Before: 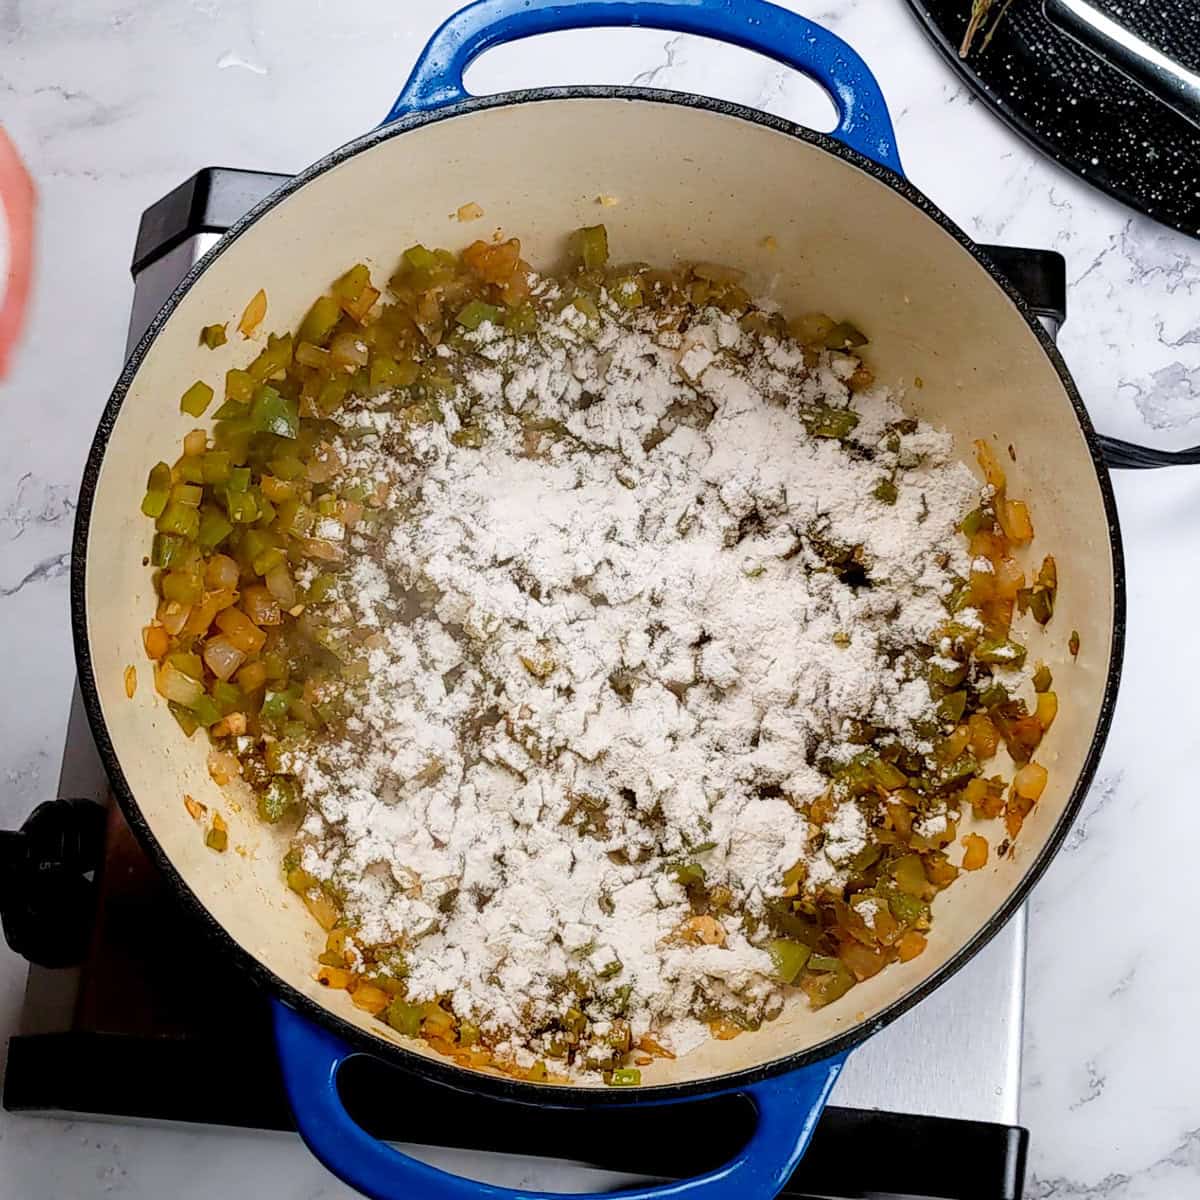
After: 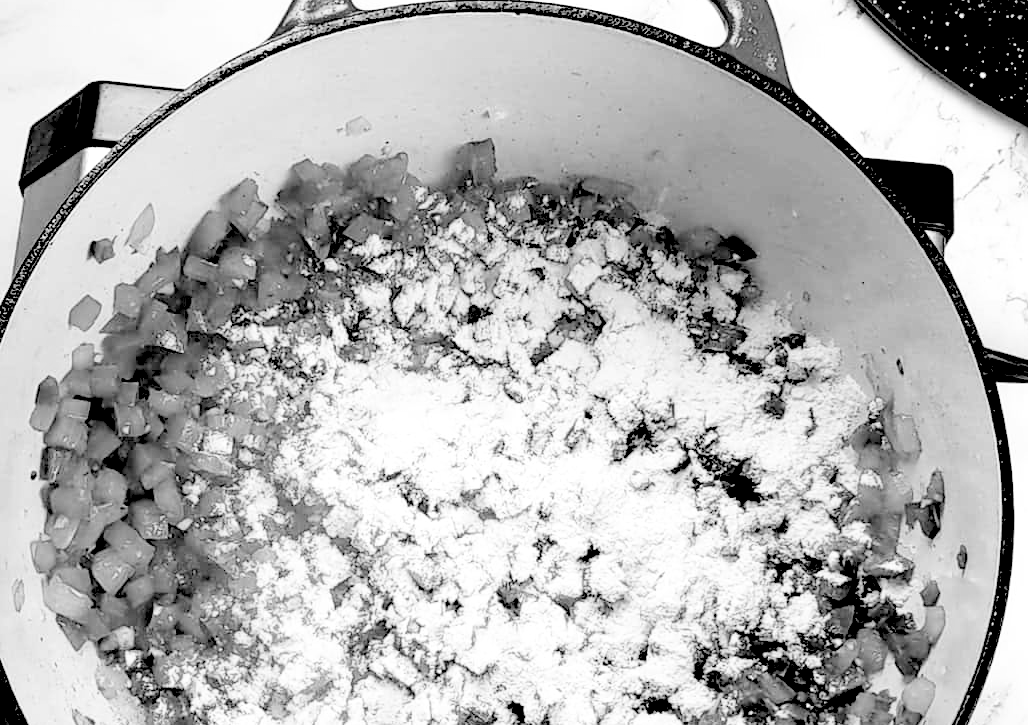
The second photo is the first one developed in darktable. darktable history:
filmic rgb: black relative exposure -3.64 EV, white relative exposure 2.44 EV, hardness 3.29
monochrome: on, module defaults
crop and rotate: left 9.345%, top 7.22%, right 4.982%, bottom 32.331%
levels: levels [0.072, 0.414, 0.976]
